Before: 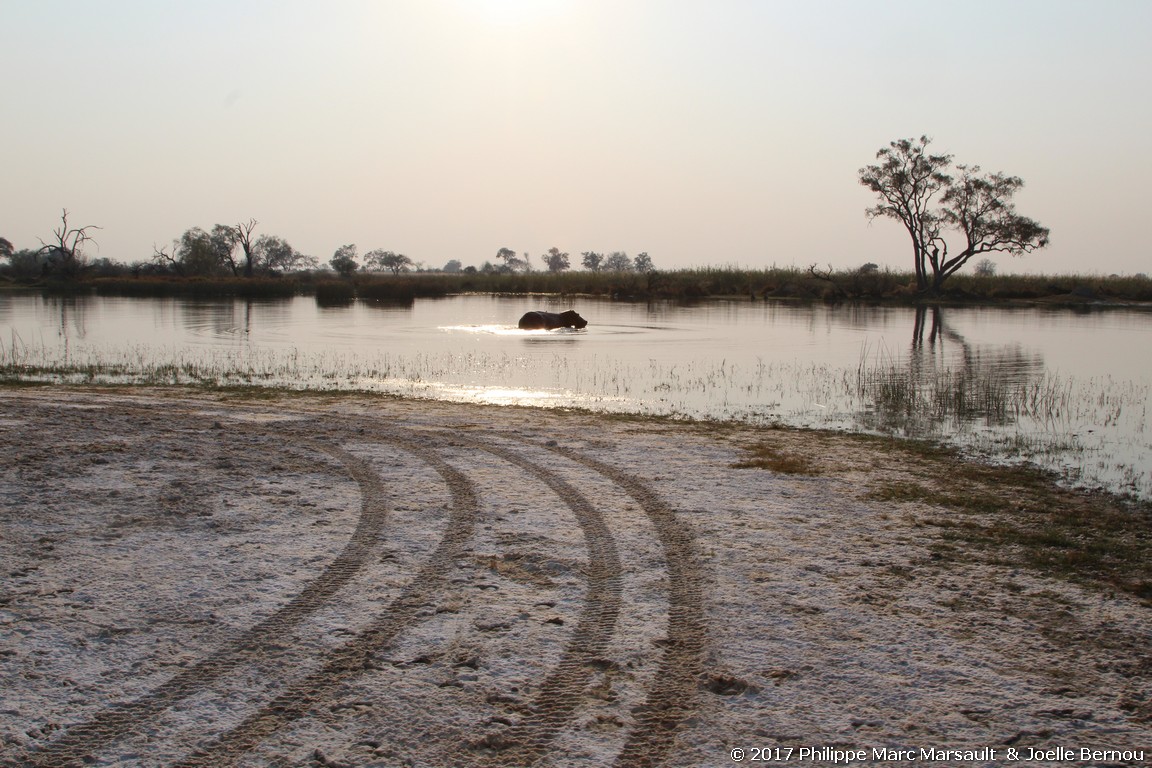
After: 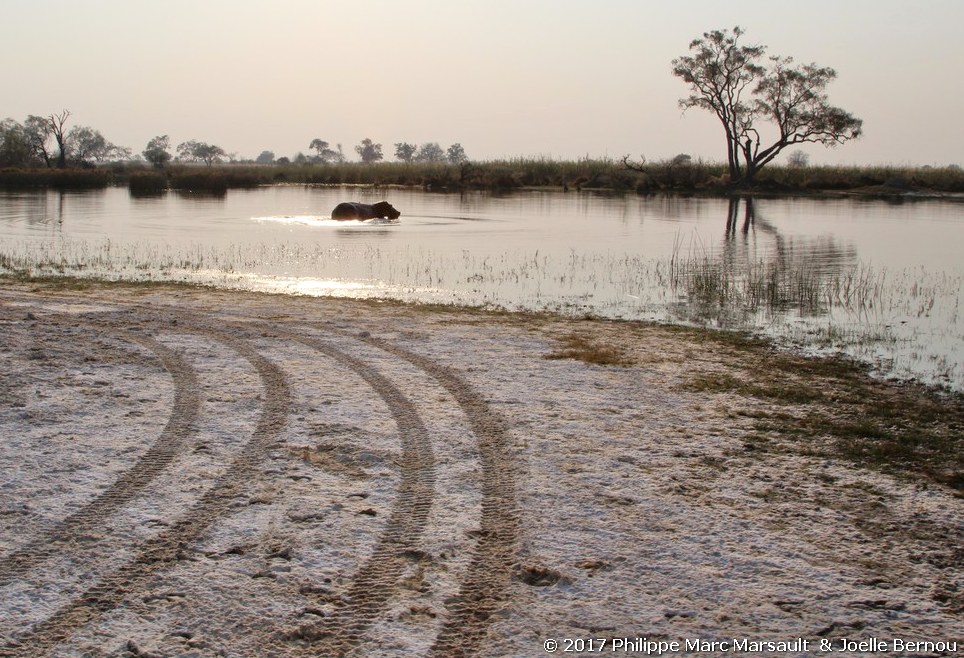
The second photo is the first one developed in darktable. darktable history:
crop: left 16.315%, top 14.246%
exposure: black level correction 0.002, compensate highlight preservation false
tone equalizer: -8 EV 0.001 EV, -7 EV -0.004 EV, -6 EV 0.009 EV, -5 EV 0.032 EV, -4 EV 0.276 EV, -3 EV 0.644 EV, -2 EV 0.584 EV, -1 EV 0.187 EV, +0 EV 0.024 EV
